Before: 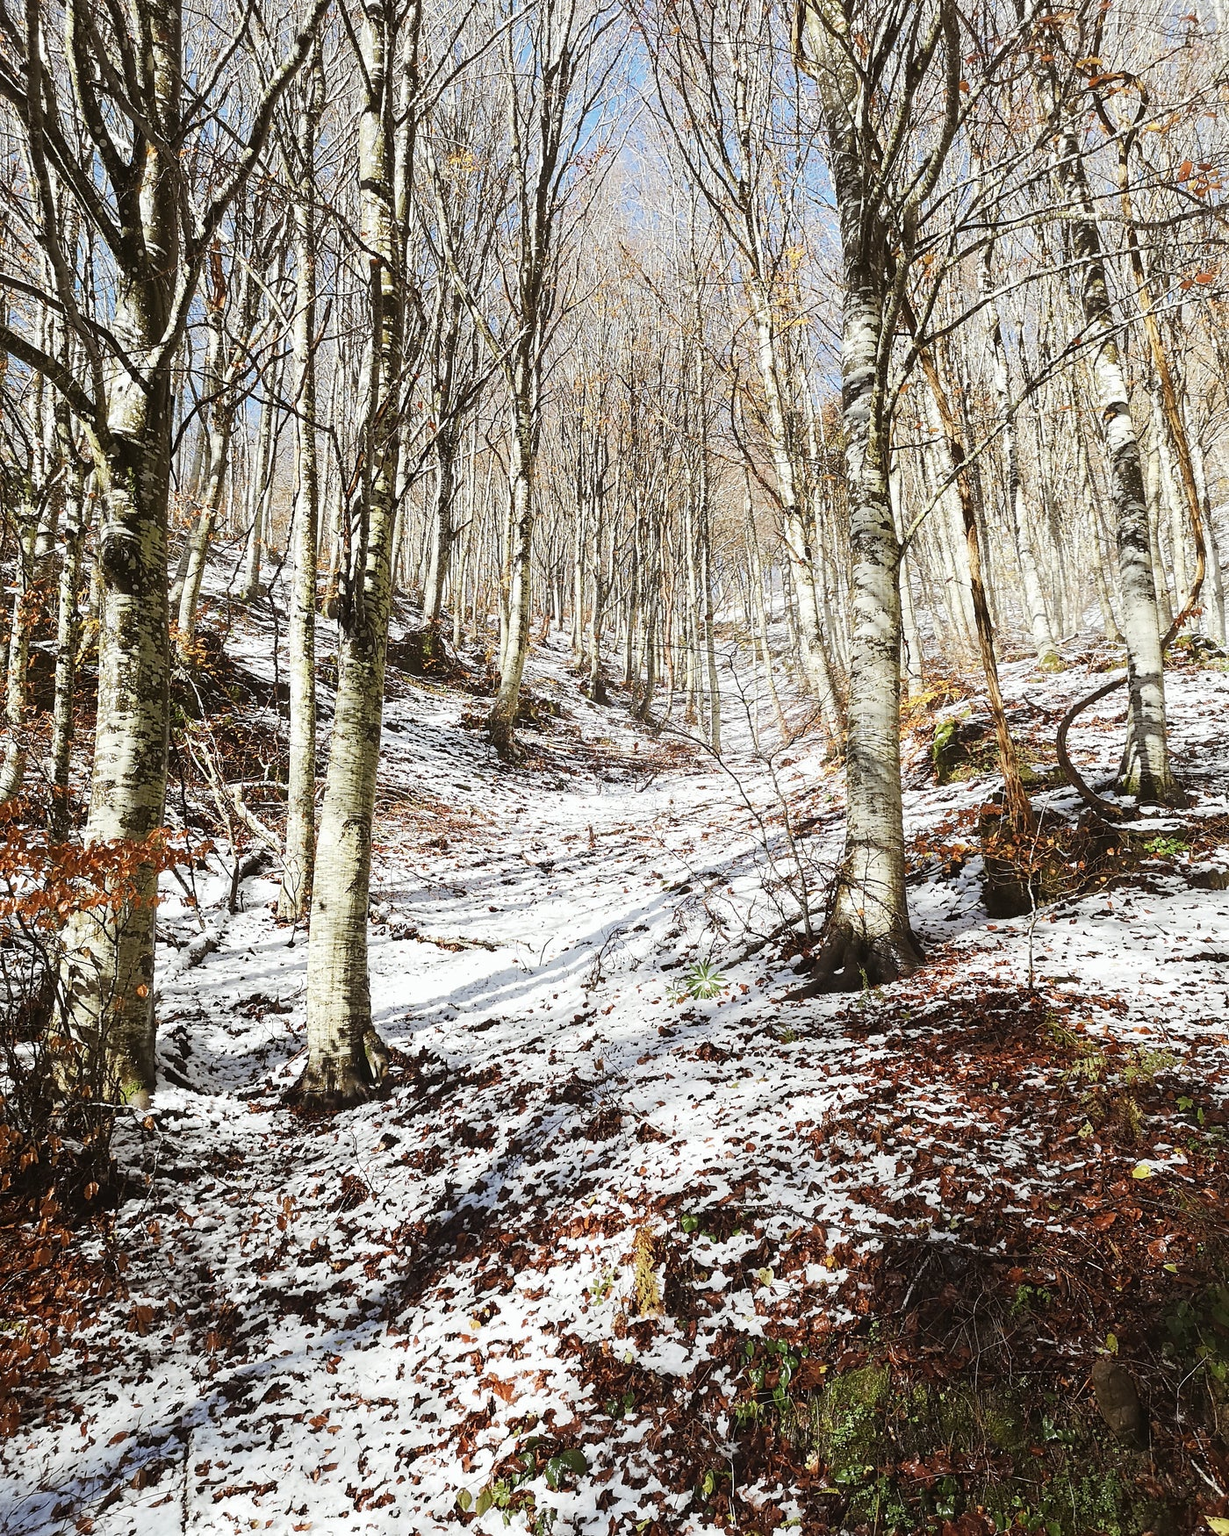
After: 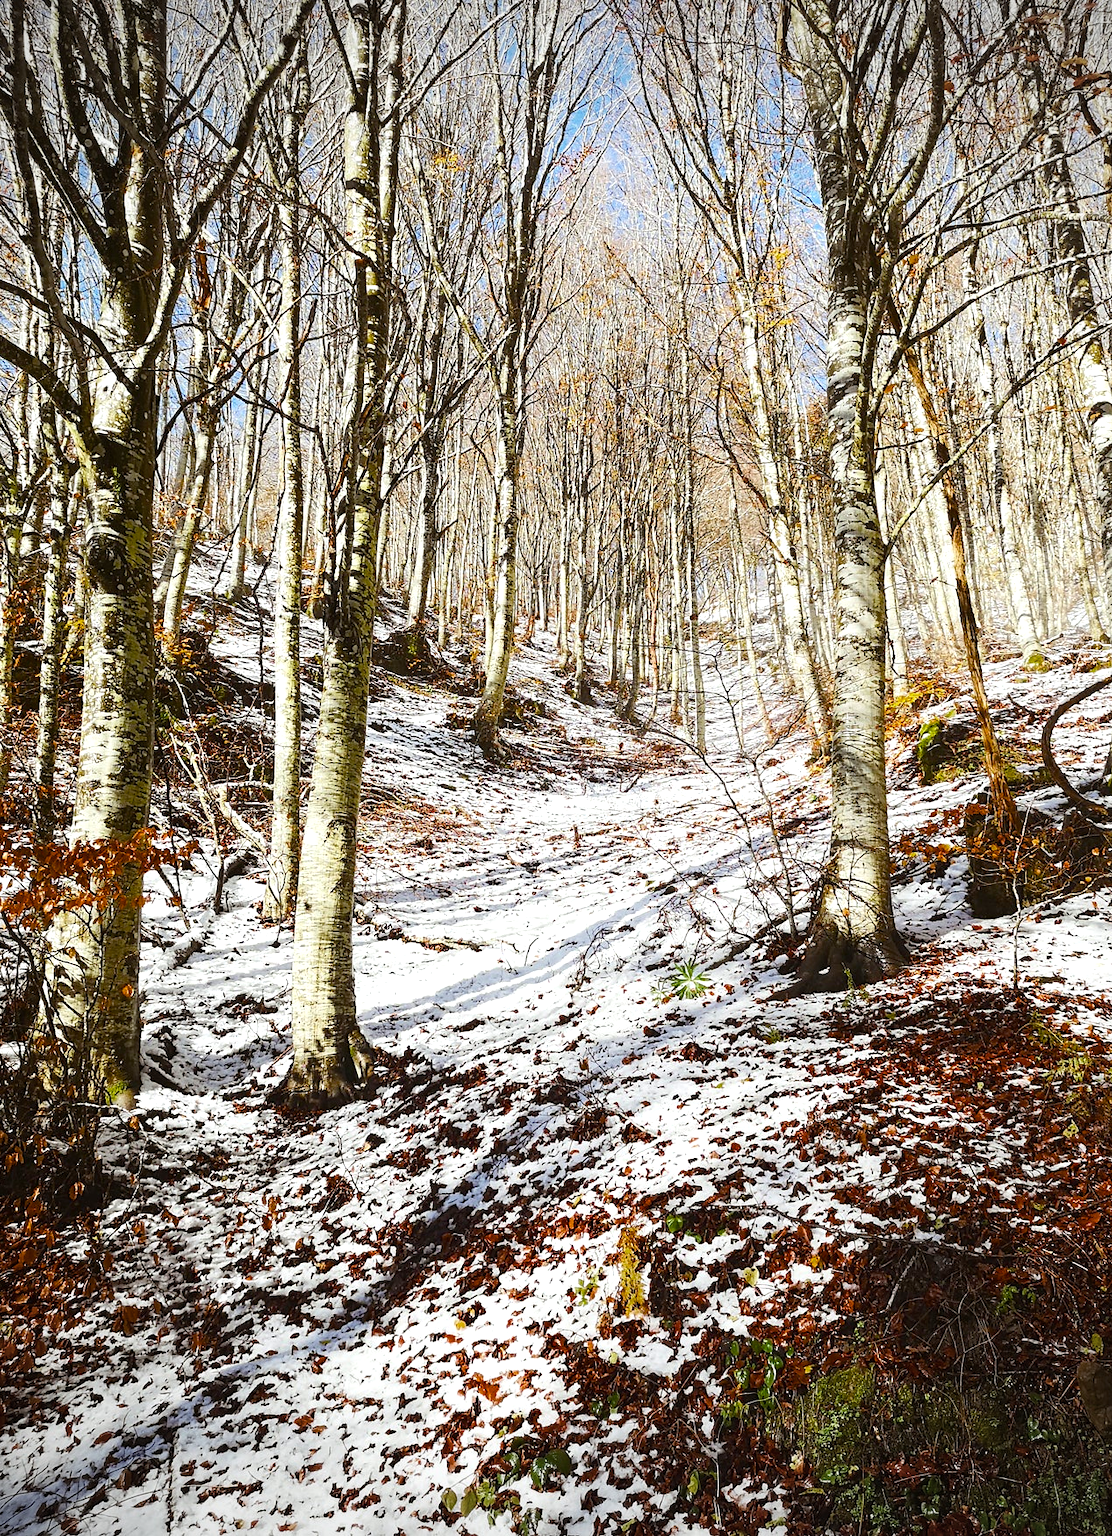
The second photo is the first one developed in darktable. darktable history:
color balance rgb: perceptual saturation grading › global saturation 38.794%, perceptual brilliance grading › global brilliance 9.499%, saturation formula JzAzBz (2021)
crop and rotate: left 1.282%, right 8.143%
vignetting: fall-off start 97.16%, width/height ratio 1.182, unbound false
